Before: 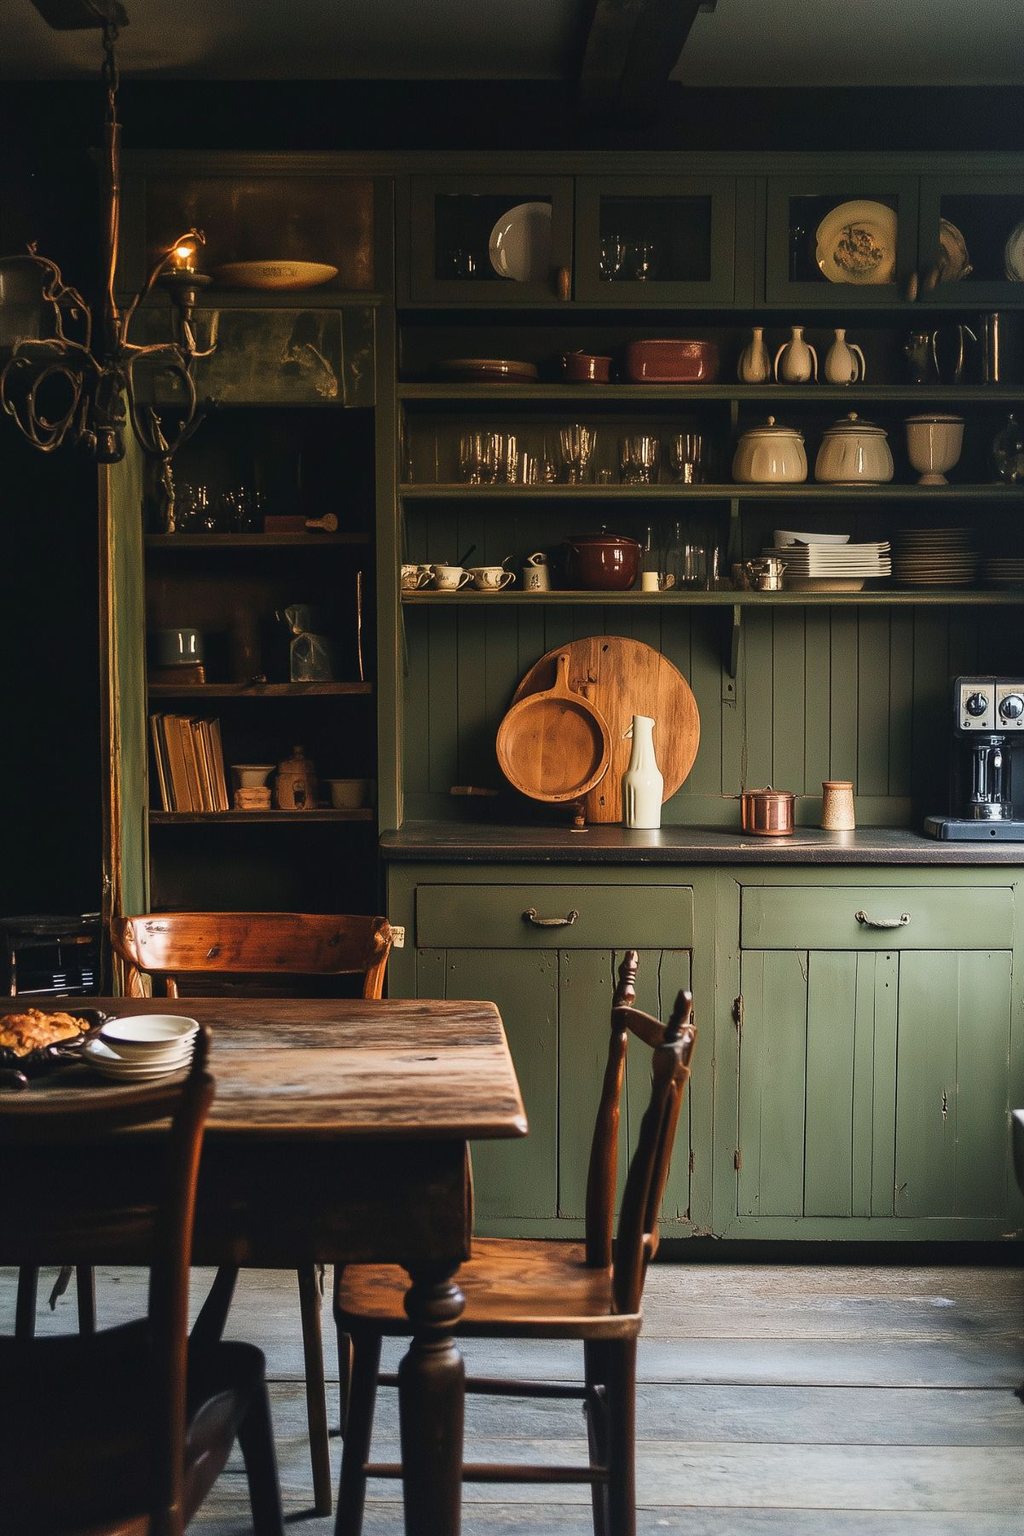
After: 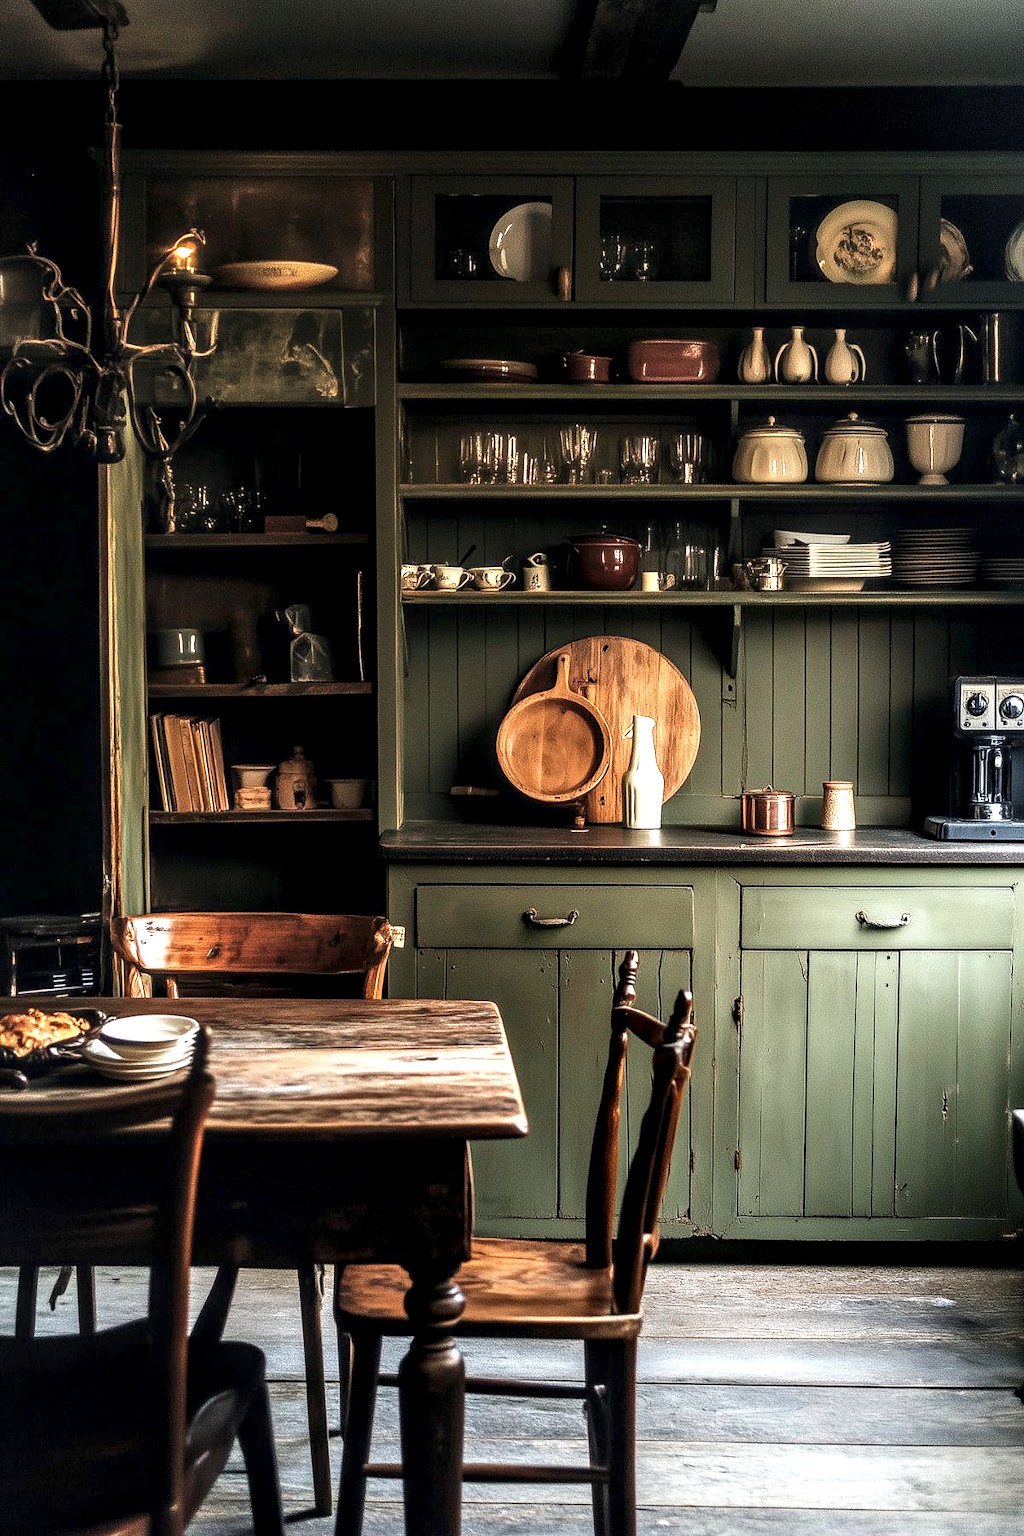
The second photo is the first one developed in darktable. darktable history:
shadows and highlights: shadows -1.9, highlights 41.91
local contrast: detail 202%
